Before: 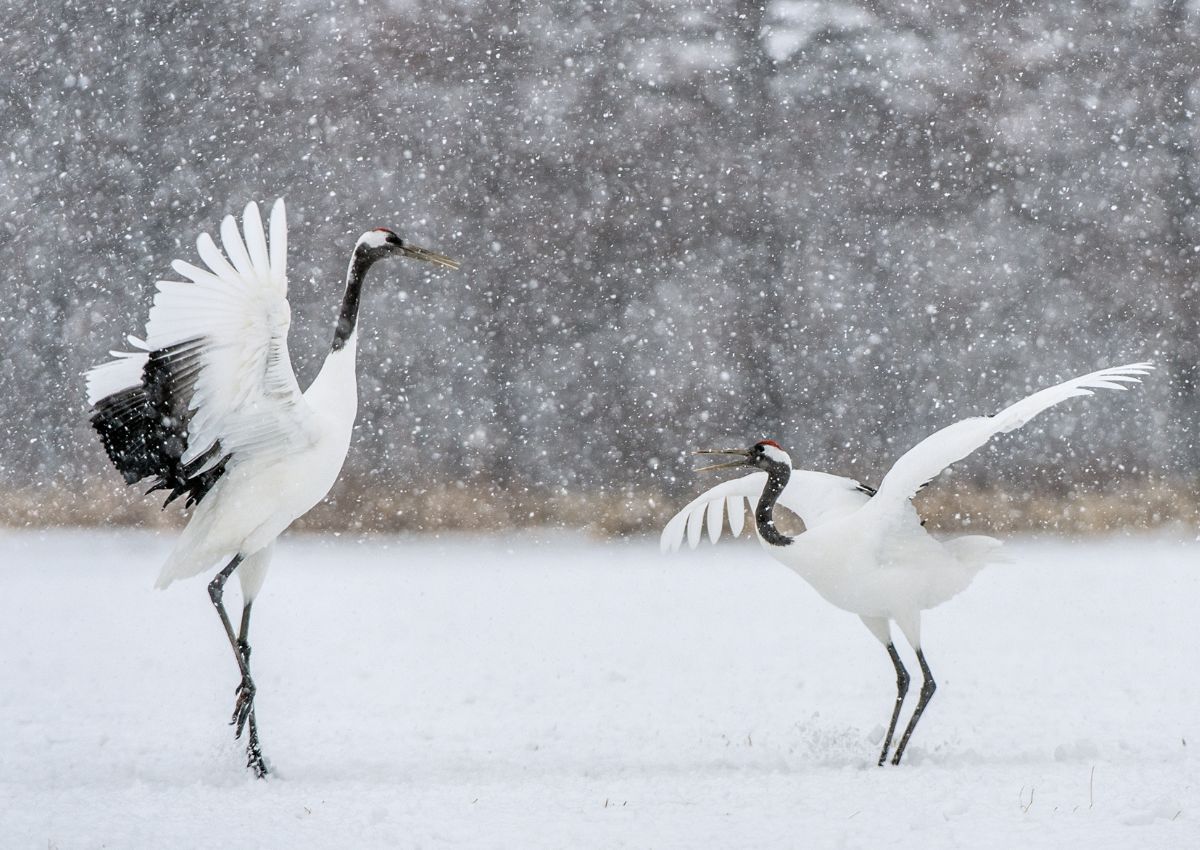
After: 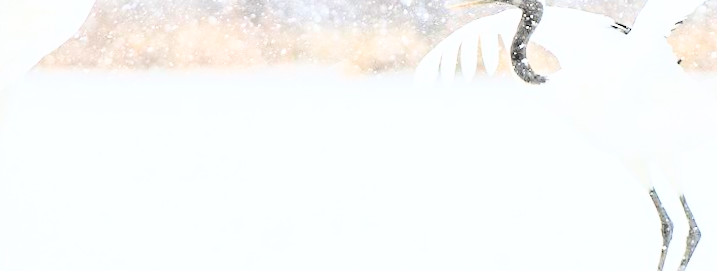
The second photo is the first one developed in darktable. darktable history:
crop: left 18.091%, top 51.13%, right 17.525%, bottom 16.85%
rotate and perspective: rotation 0.215°, lens shift (vertical) -0.139, crop left 0.069, crop right 0.939, crop top 0.002, crop bottom 0.996
rgb curve: curves: ch0 [(0, 0) (0.21, 0.15) (0.24, 0.21) (0.5, 0.75) (0.75, 0.96) (0.89, 0.99) (1, 1)]; ch1 [(0, 0.02) (0.21, 0.13) (0.25, 0.2) (0.5, 0.67) (0.75, 0.9) (0.89, 0.97) (1, 1)]; ch2 [(0, 0.02) (0.21, 0.13) (0.25, 0.2) (0.5, 0.67) (0.75, 0.9) (0.89, 0.97) (1, 1)], compensate middle gray true
contrast brightness saturation: brightness 1
color balance rgb: perceptual saturation grading › global saturation 20%, perceptual saturation grading › highlights -50%, perceptual saturation grading › shadows 30%
